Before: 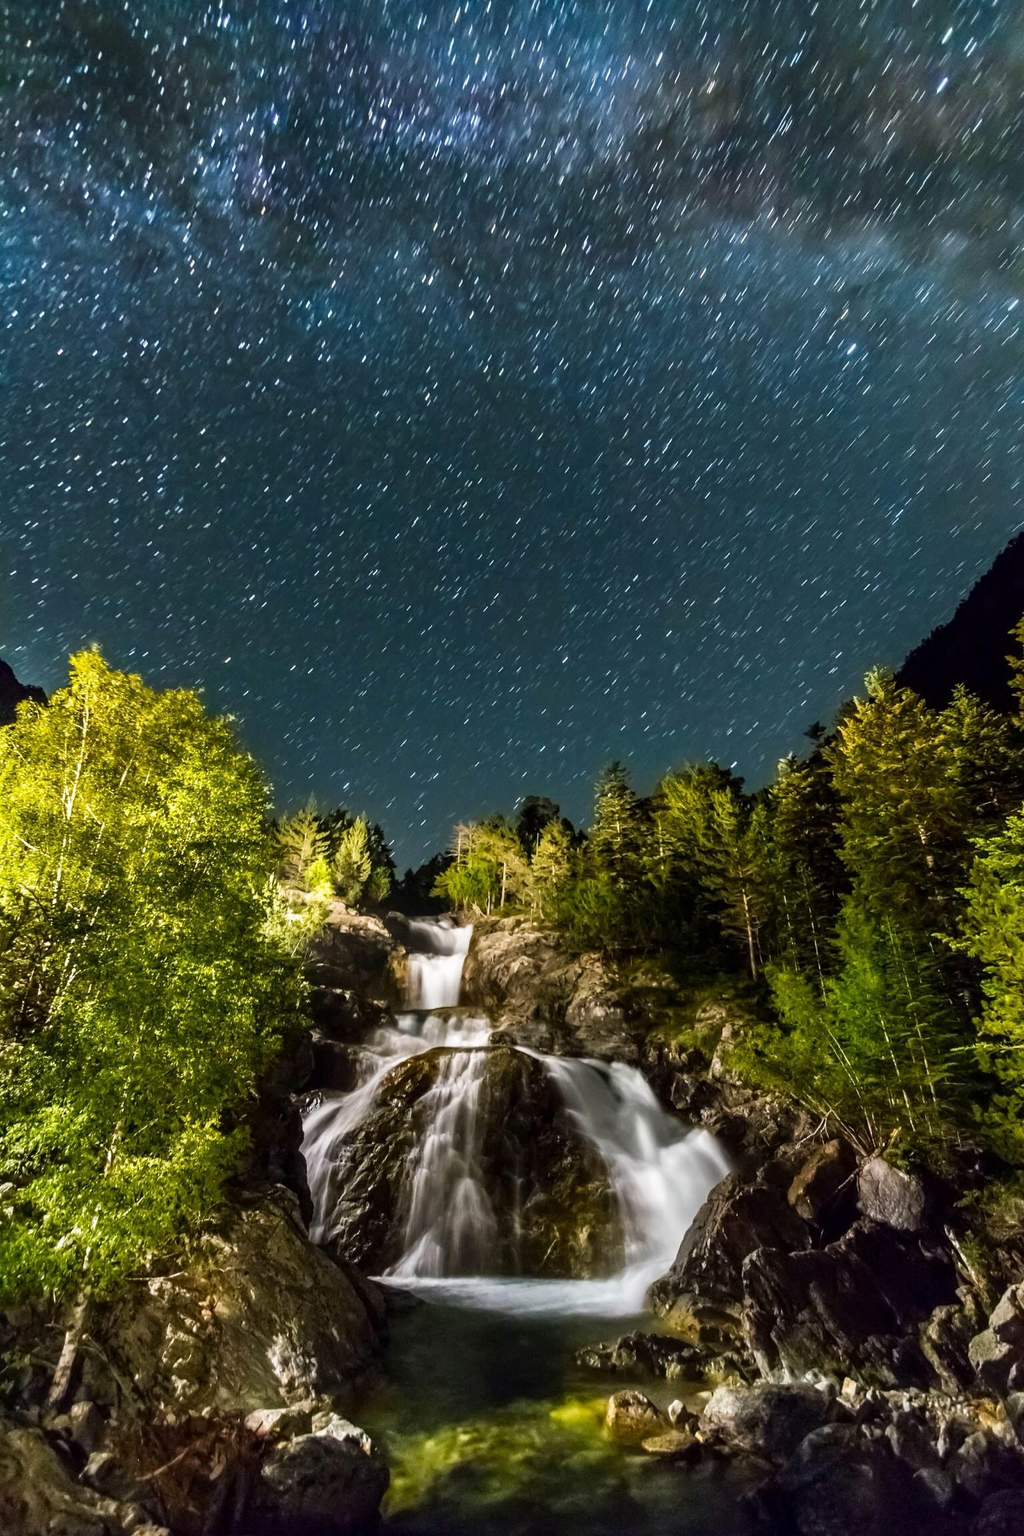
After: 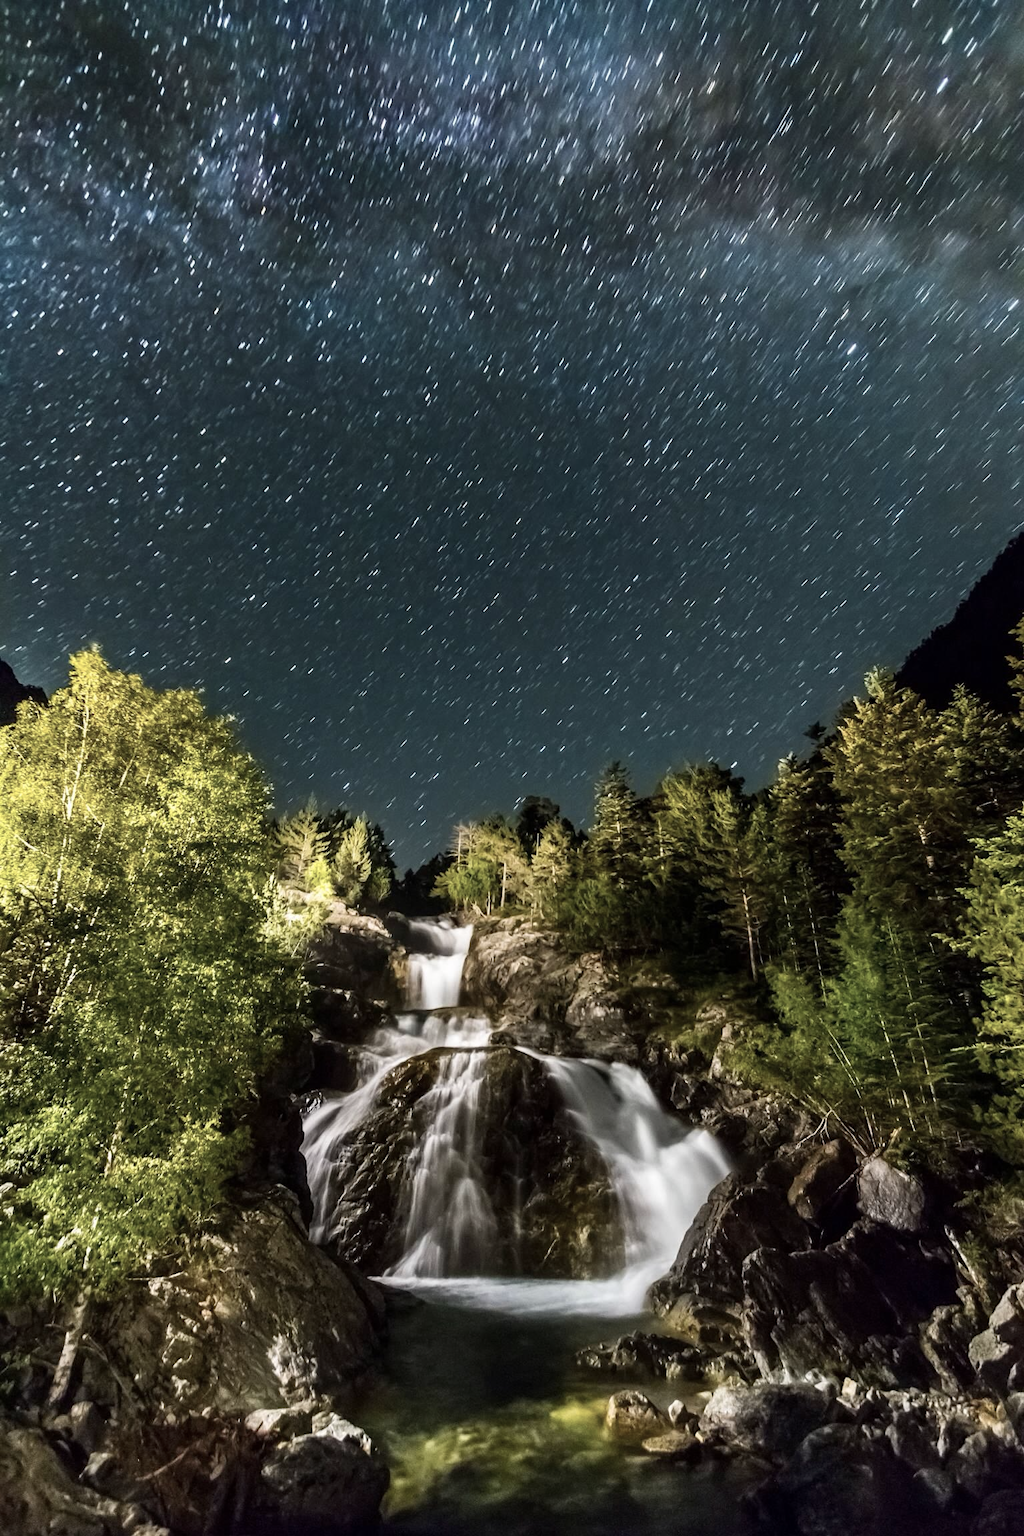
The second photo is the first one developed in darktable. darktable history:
contrast brightness saturation: contrast 0.1, saturation -0.359
